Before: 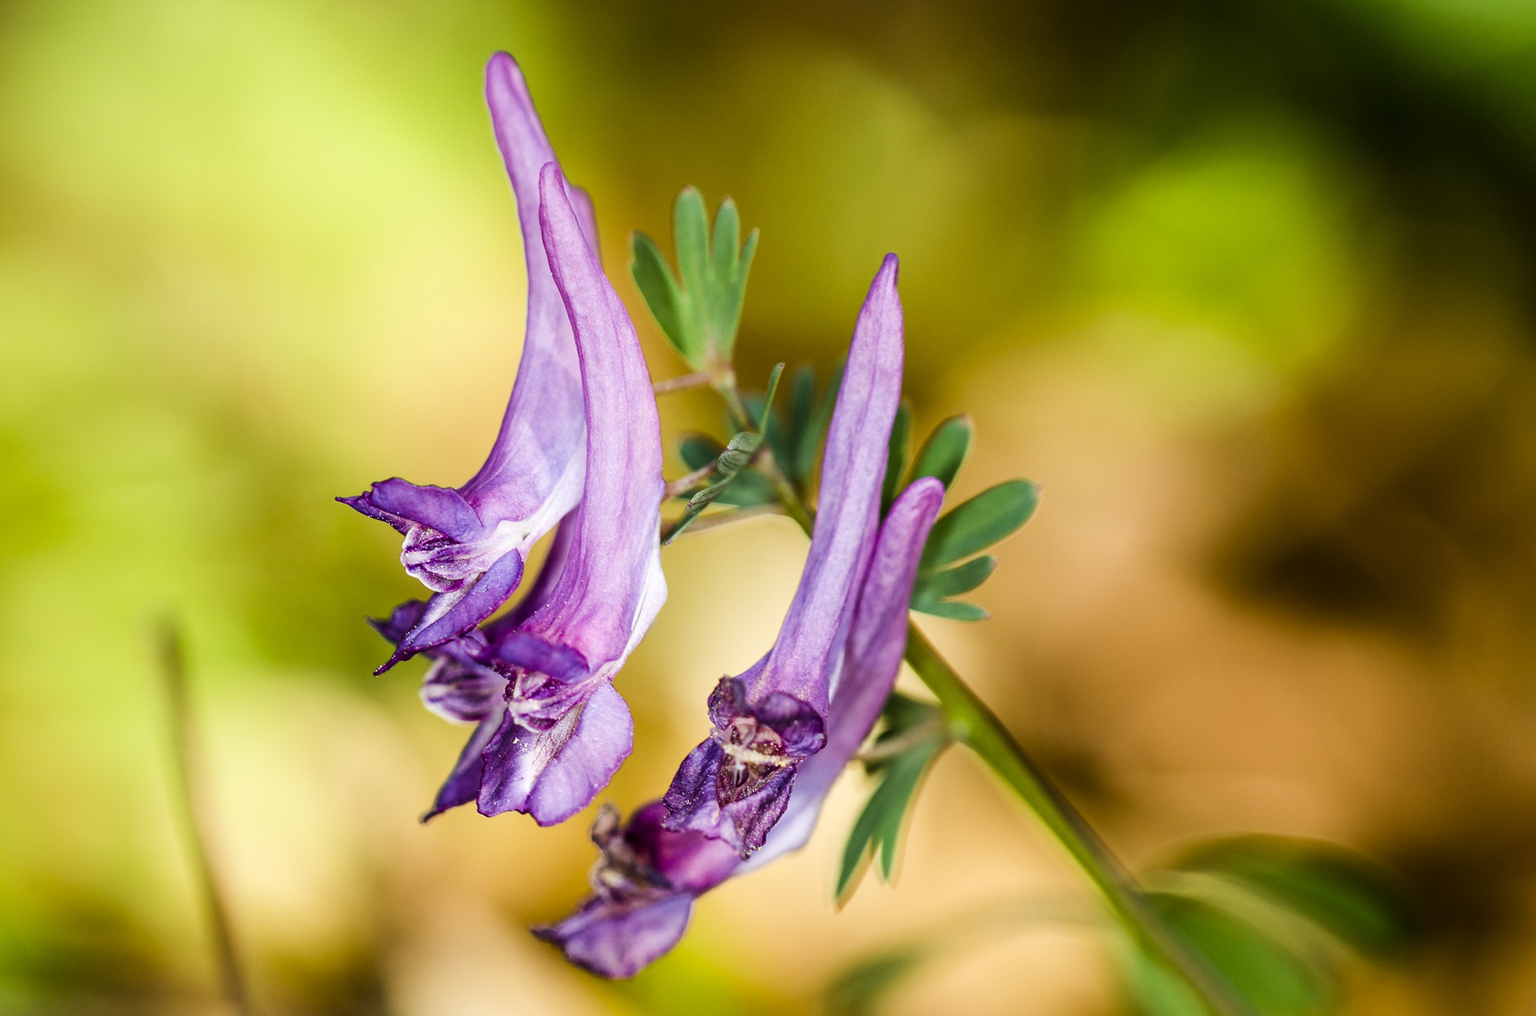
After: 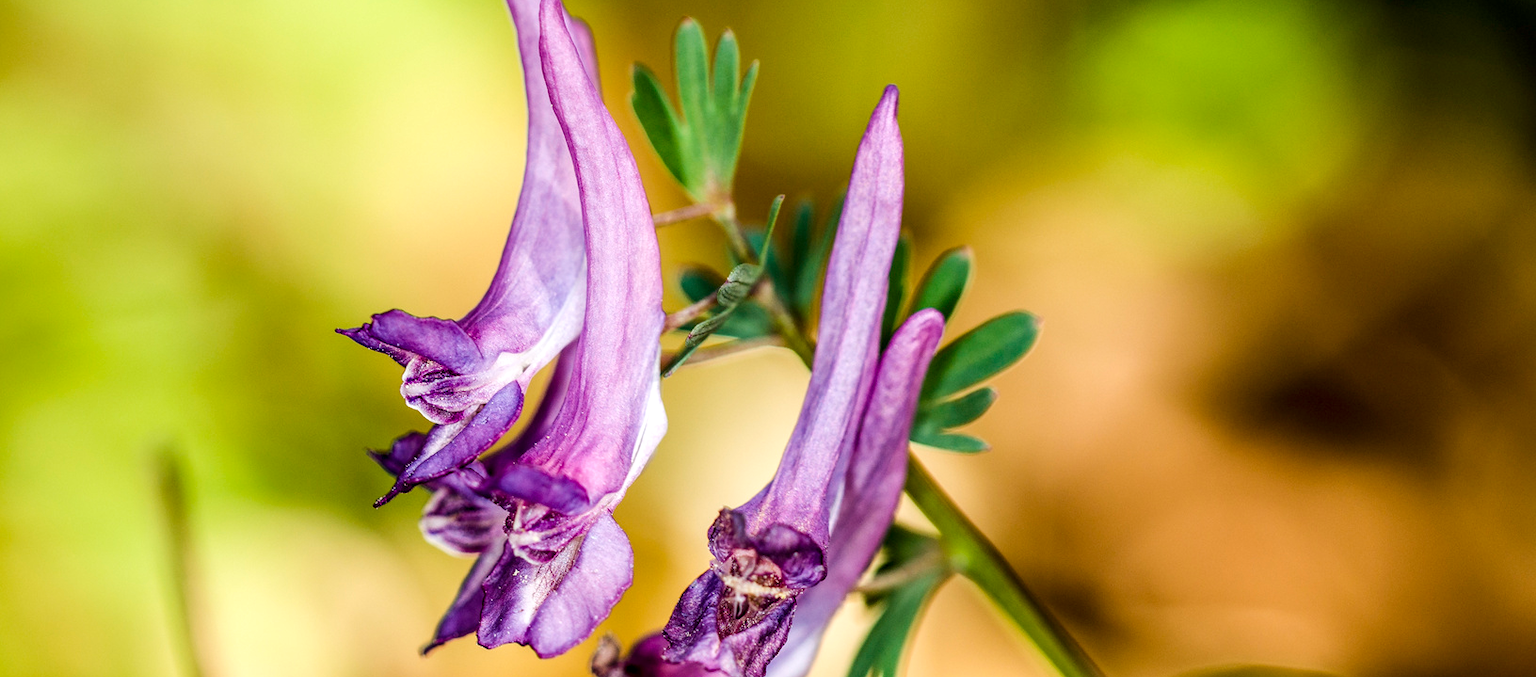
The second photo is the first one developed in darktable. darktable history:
local contrast: detail 130%
crop: top 16.632%, bottom 16.699%
